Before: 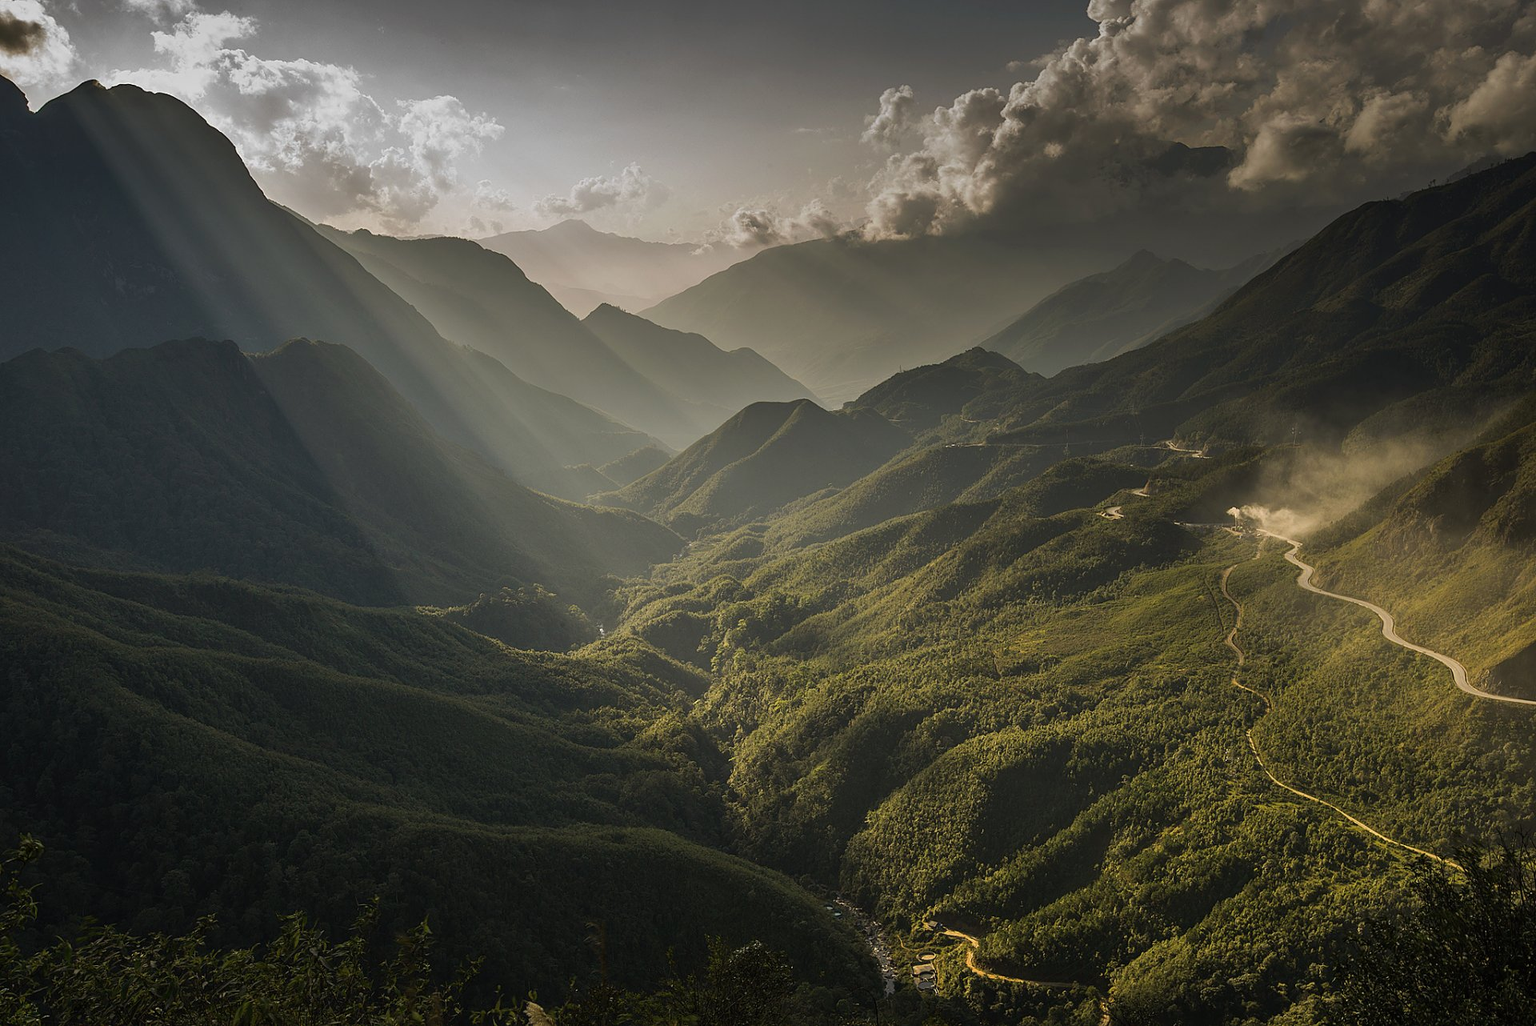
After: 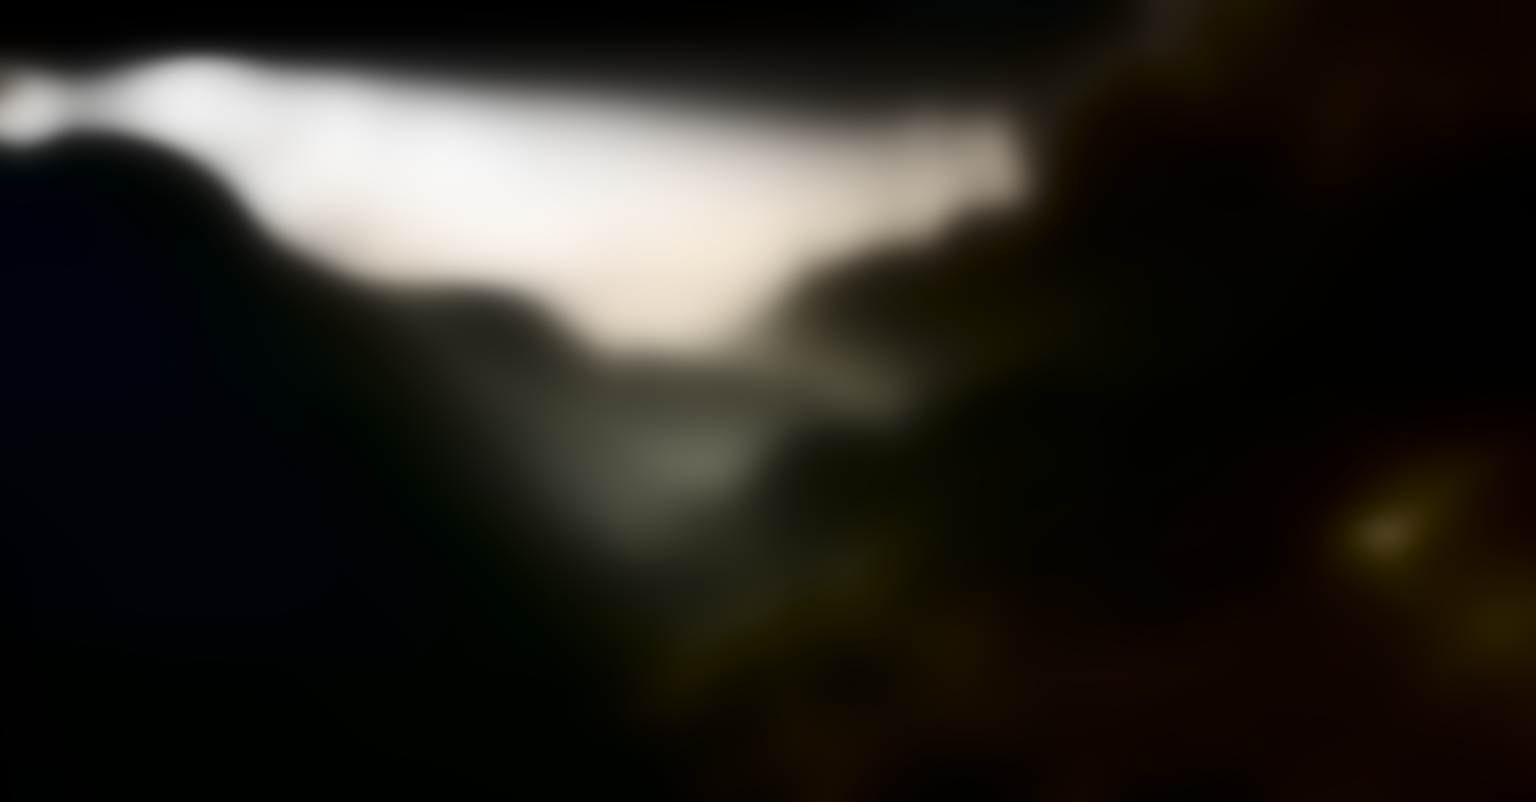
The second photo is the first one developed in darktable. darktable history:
tone equalizer: -8 EV 0.001 EV, -7 EV -0.002 EV, -6 EV 0.002 EV, -5 EV -0.03 EV, -4 EV -0.116 EV, -3 EV -0.169 EV, -2 EV 0.24 EV, -1 EV 0.702 EV, +0 EV 0.493 EV
rotate and perspective: rotation -3.18°, automatic cropping off
crop: left 1.509%, top 3.452%, right 7.696%, bottom 28.452%
contrast brightness saturation: contrast 0.28
sharpen: on, module defaults
lowpass: radius 31.92, contrast 1.72, brightness -0.98, saturation 0.94
